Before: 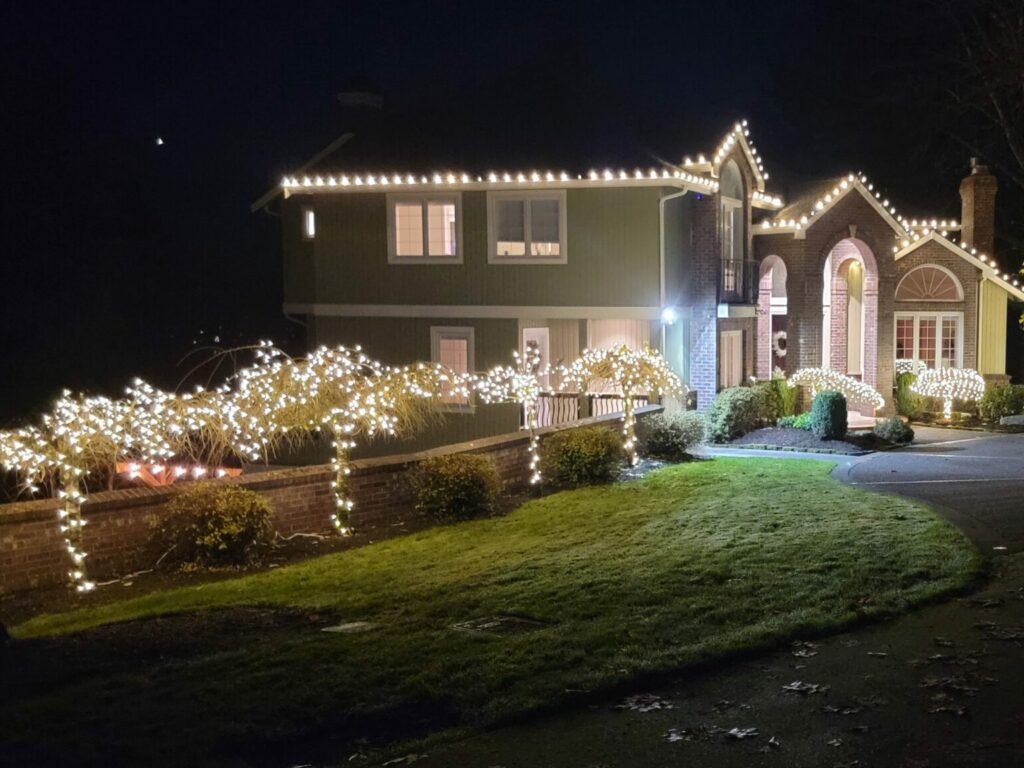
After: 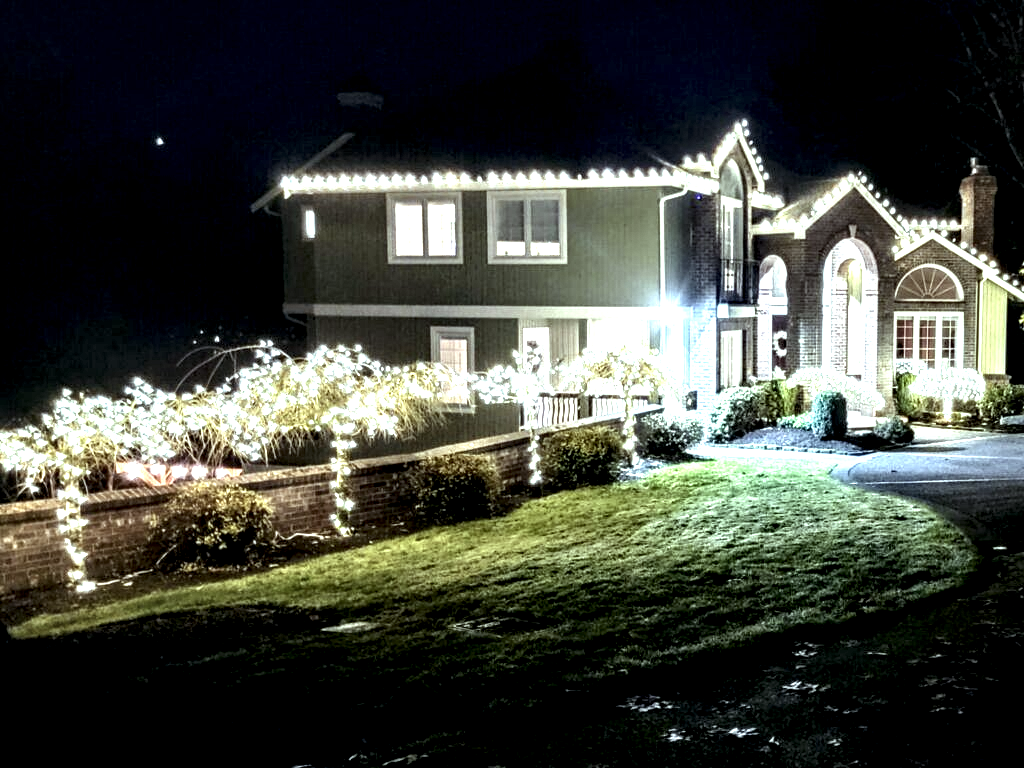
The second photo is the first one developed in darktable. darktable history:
local contrast: highlights 115%, shadows 42%, detail 293%
color balance: mode lift, gamma, gain (sRGB), lift [0.997, 0.979, 1.021, 1.011], gamma [1, 1.084, 0.916, 0.998], gain [1, 0.87, 1.13, 1.101], contrast 4.55%, contrast fulcrum 38.24%, output saturation 104.09%
white balance: red 1.009, blue 1.027
